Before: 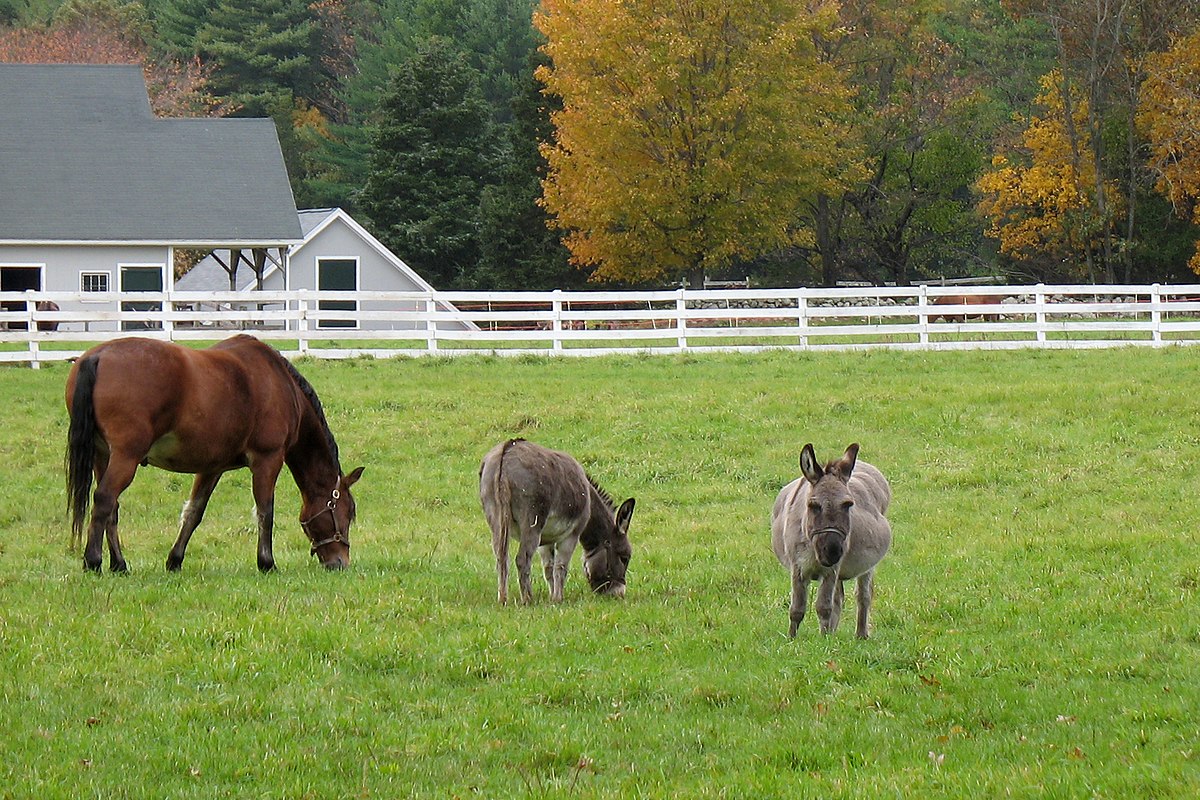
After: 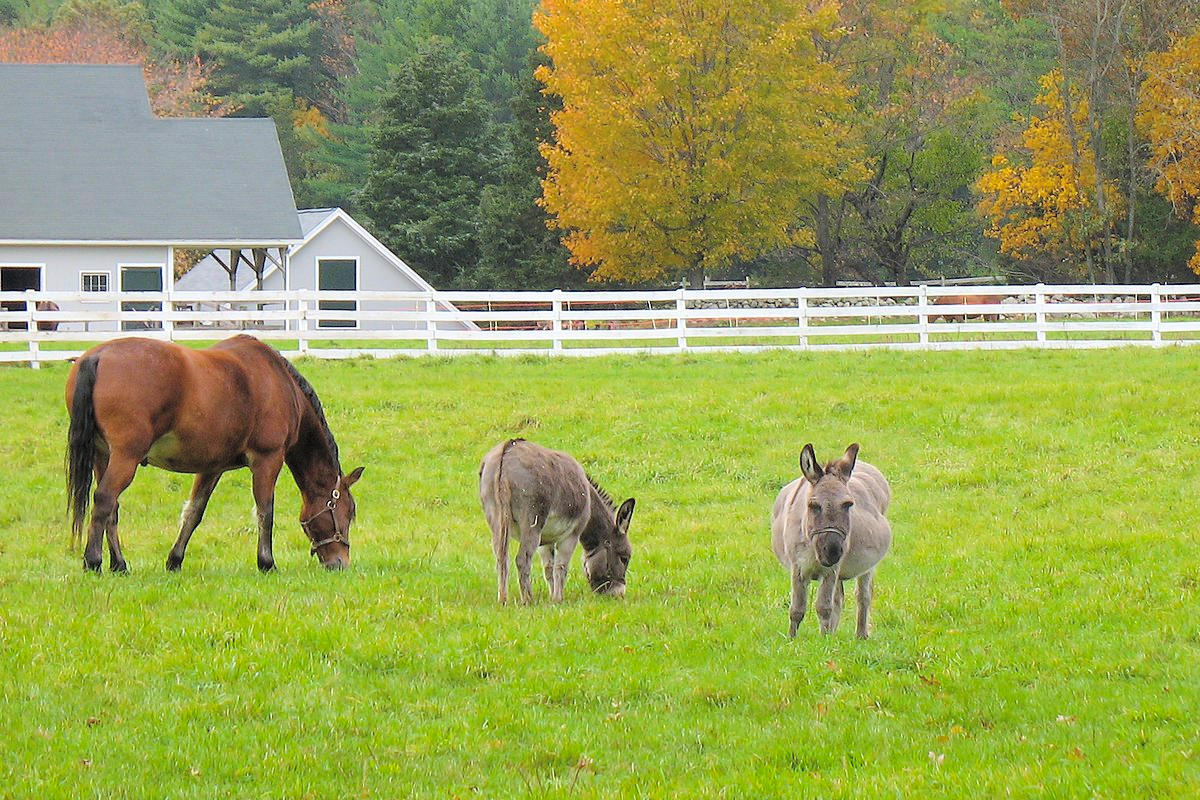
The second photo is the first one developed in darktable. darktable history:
color balance rgb: perceptual saturation grading › global saturation 20%, global vibrance 20%
contrast brightness saturation: brightness 0.28
